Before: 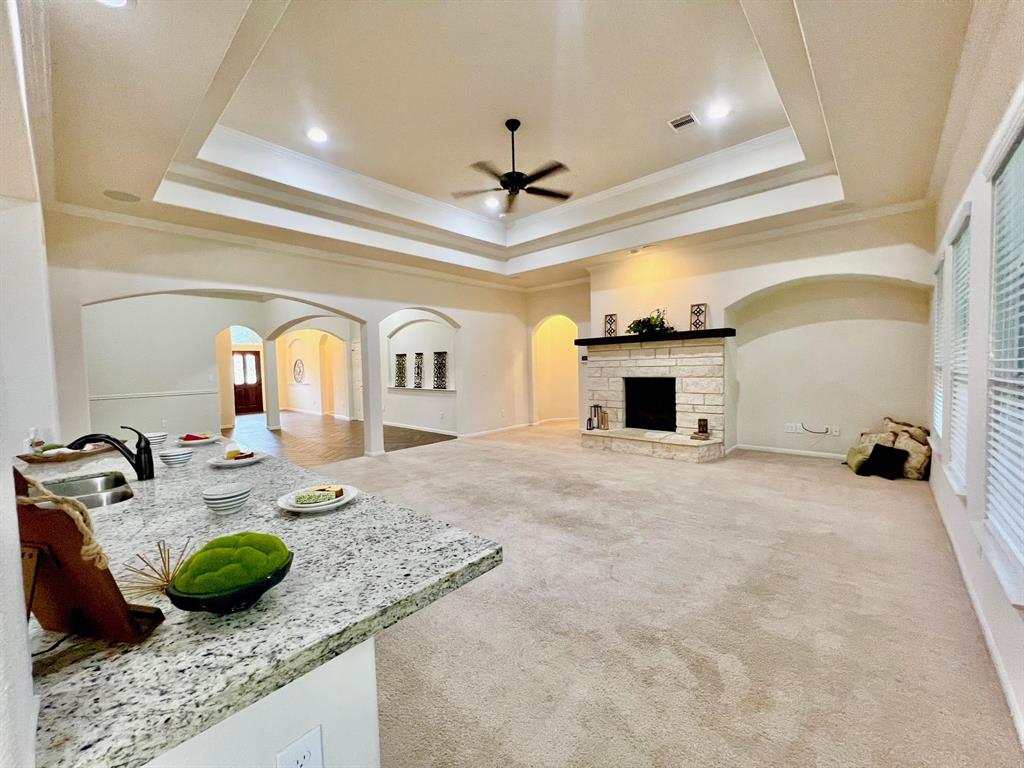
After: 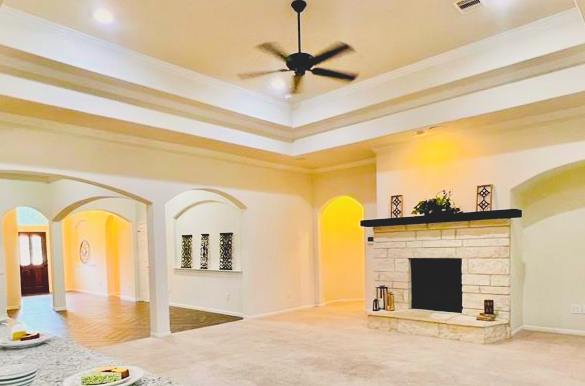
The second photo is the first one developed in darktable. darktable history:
color balance rgb: highlights gain › chroma 1.085%, highlights gain › hue 60.14°, global offset › luminance 0.259%, linear chroma grading › global chroma 23.209%, perceptual saturation grading › global saturation 29.546%, perceptual brilliance grading › global brilliance -5.461%, perceptual brilliance grading › highlights 23.92%, perceptual brilliance grading › mid-tones 7.245%, perceptual brilliance grading › shadows -4.762%
tone curve: curves: ch0 [(0, 0.137) (1, 1)], color space Lab, independent channels, preserve colors none
crop: left 20.96%, top 15.581%, right 21.82%, bottom 34.135%
filmic rgb: black relative exposure -7.65 EV, white relative exposure 4.56 EV, hardness 3.61, contrast 0.995
